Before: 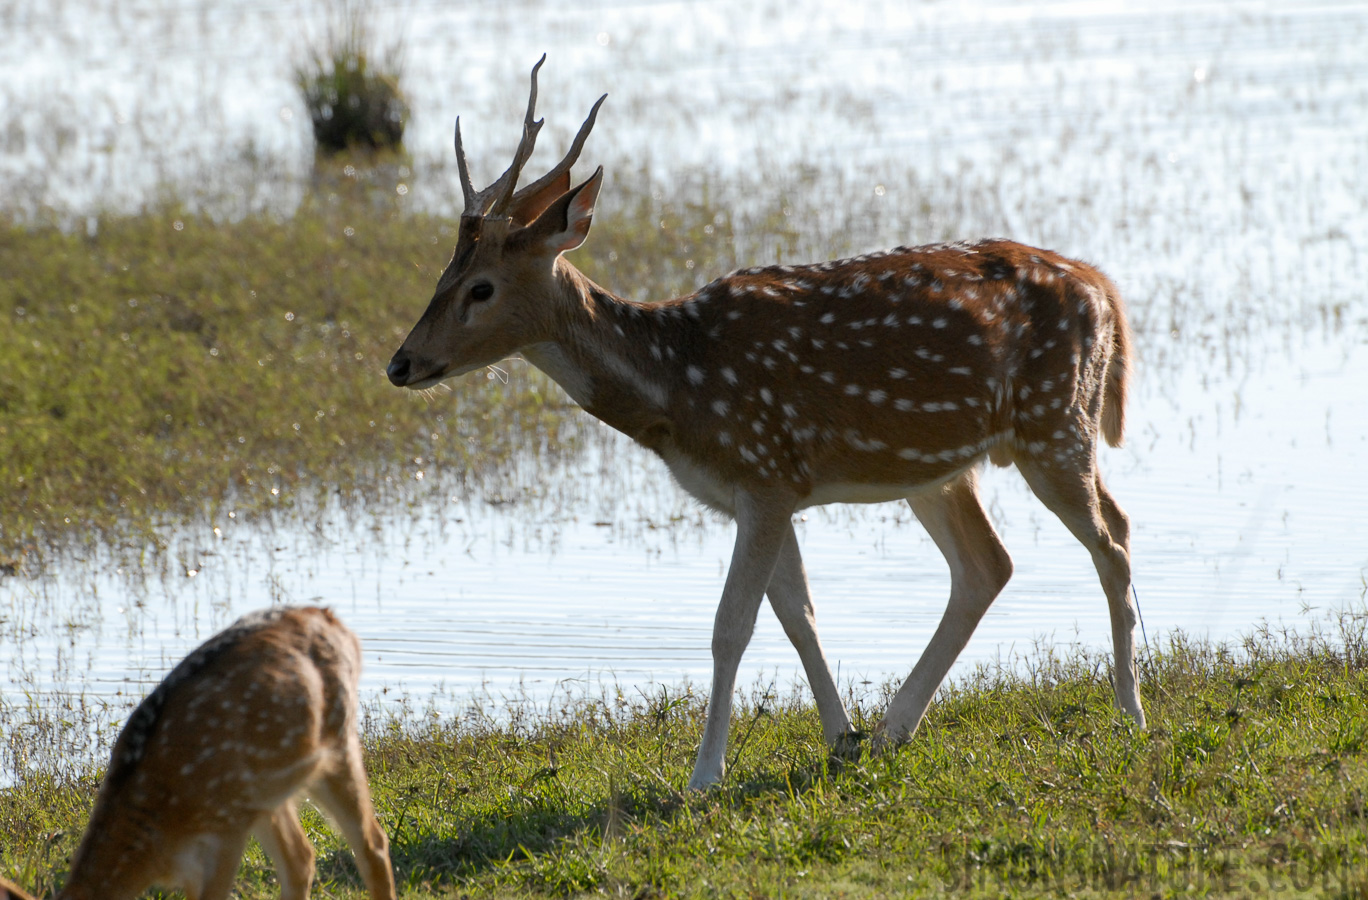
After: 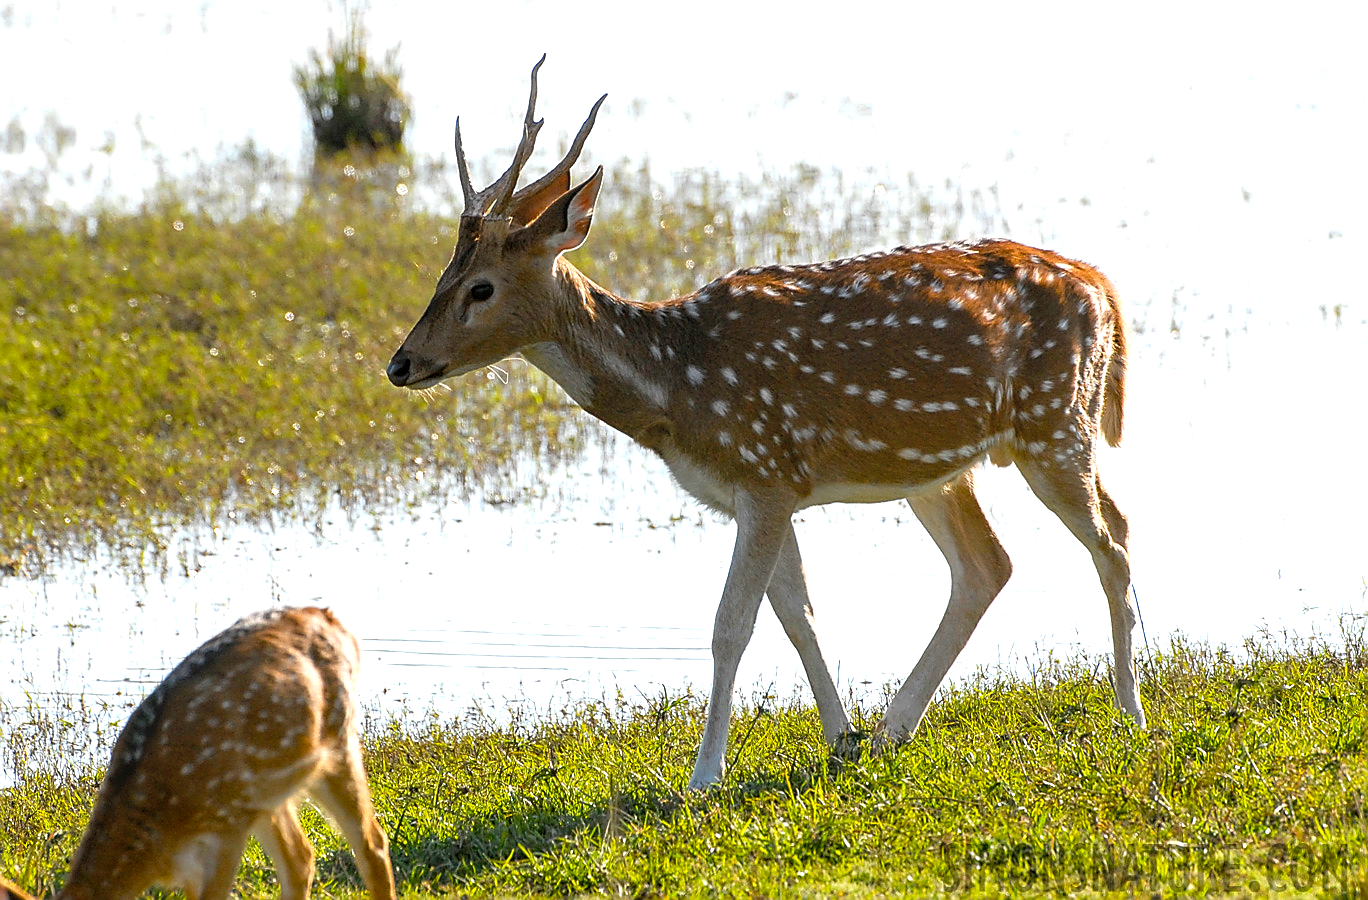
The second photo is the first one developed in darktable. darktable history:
local contrast: on, module defaults
exposure: exposure 0.769 EV, compensate highlight preservation false
color balance rgb: perceptual saturation grading › global saturation 30.535%, global vibrance 20%
sharpen: radius 1.419, amount 1.243, threshold 0.783
